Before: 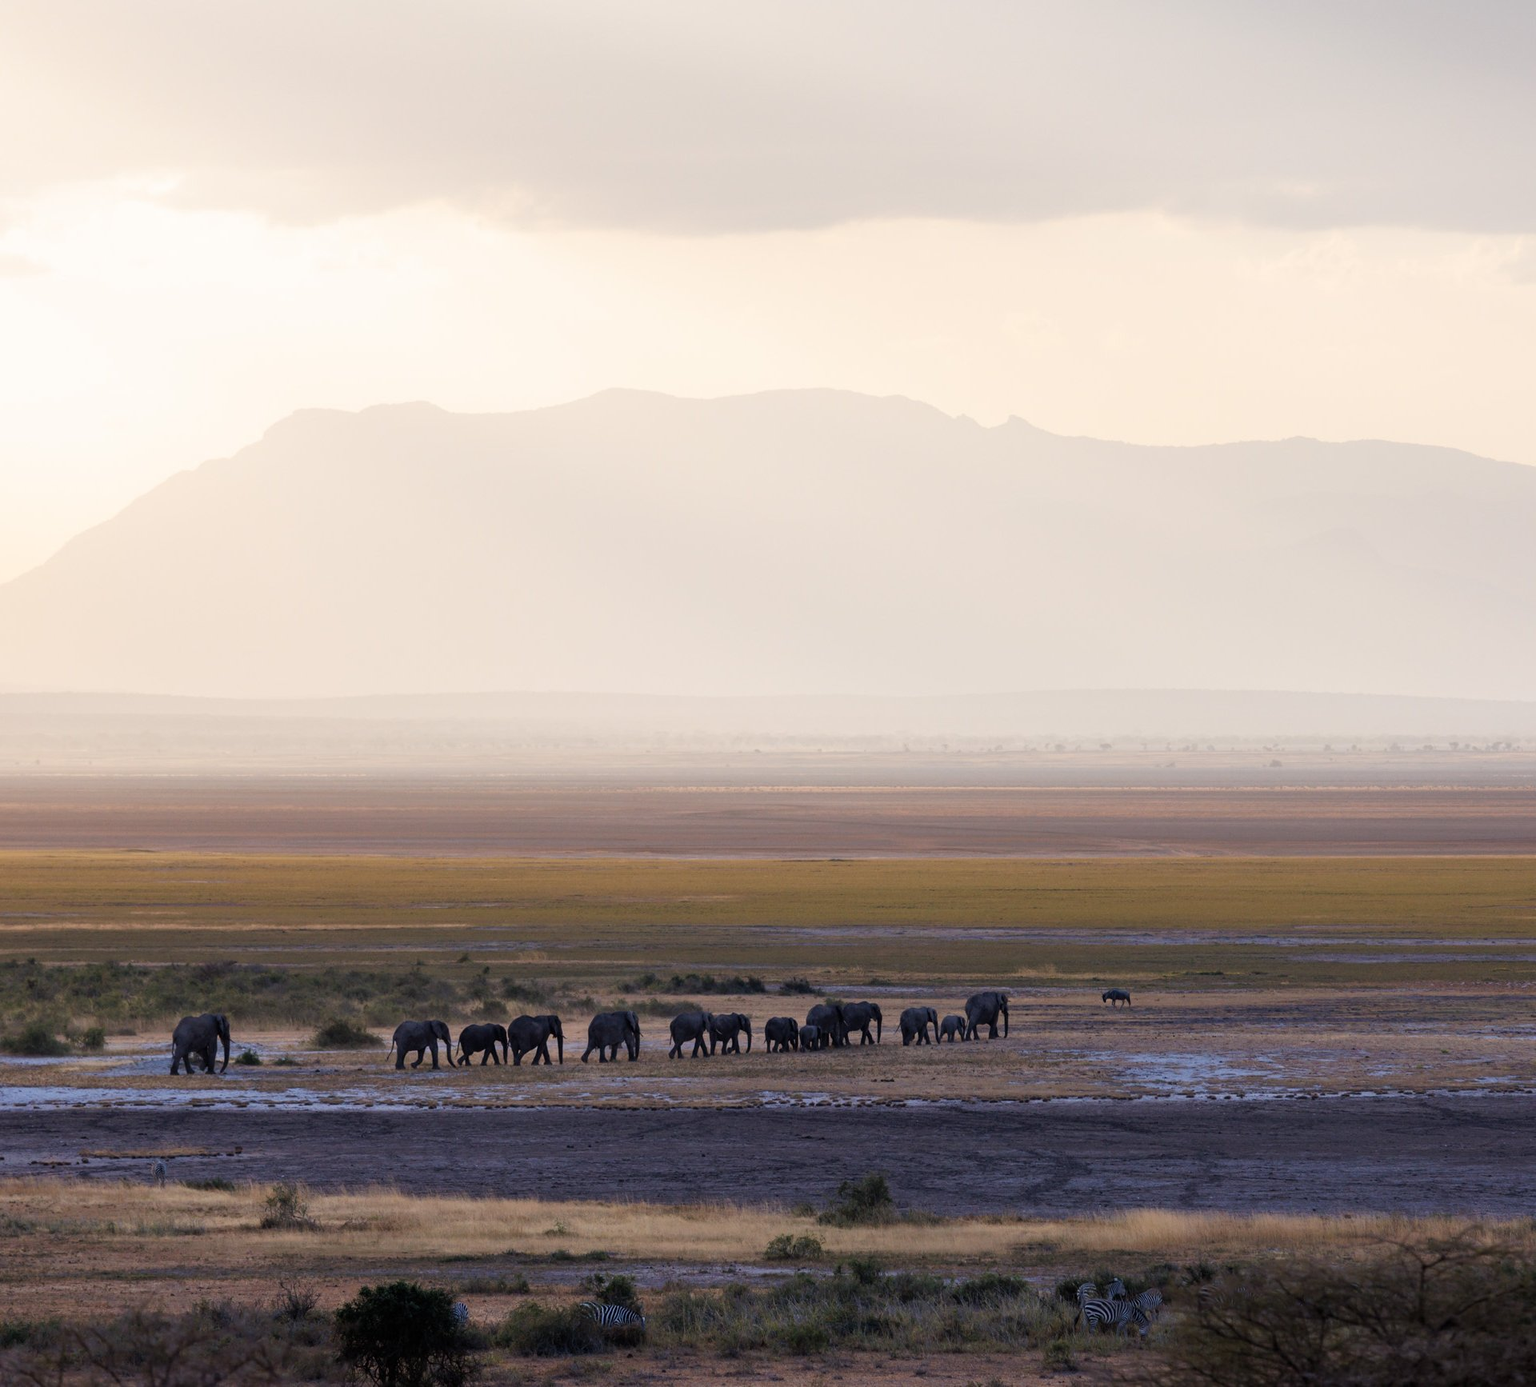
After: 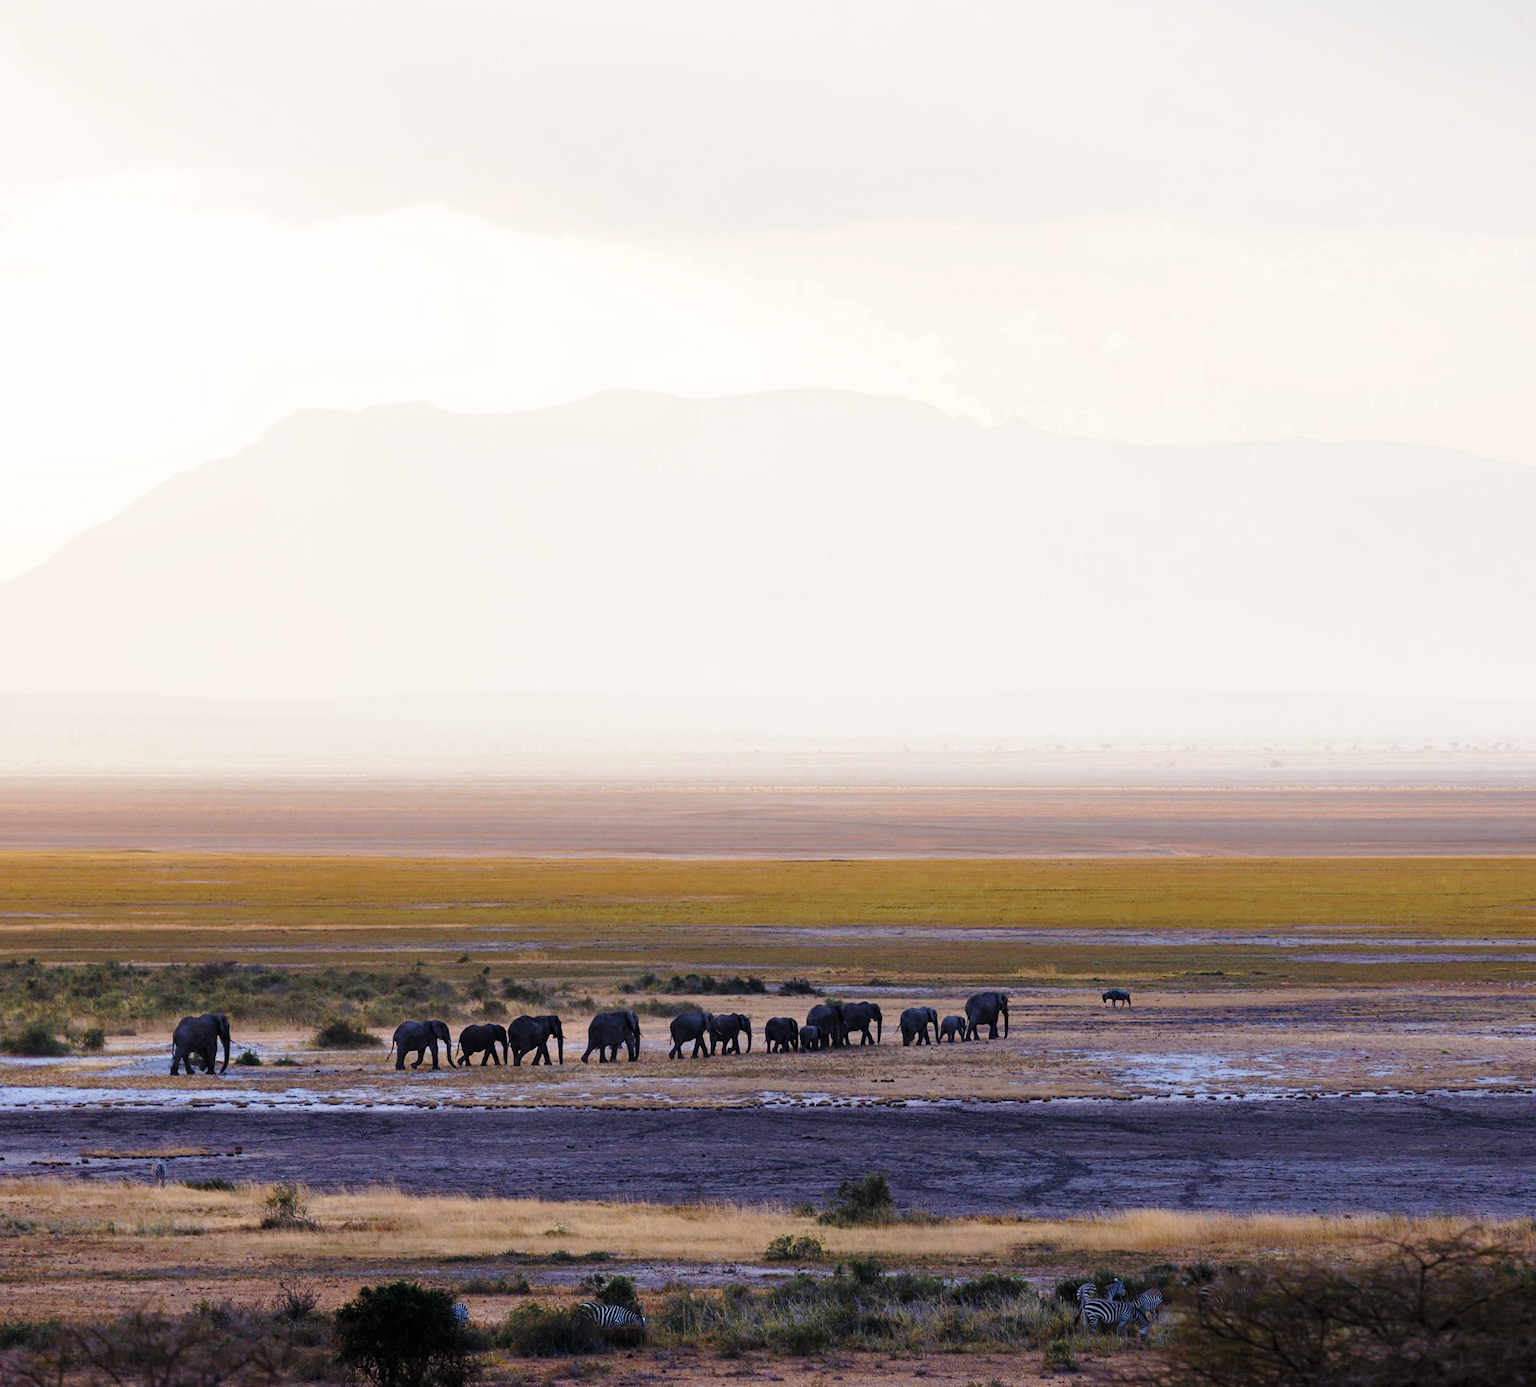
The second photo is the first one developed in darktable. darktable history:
color zones: curves: ch0 [(0.11, 0.396) (0.195, 0.36) (0.25, 0.5) (0.303, 0.412) (0.357, 0.544) (0.75, 0.5) (0.967, 0.328)]; ch1 [(0, 0.468) (0.112, 0.512) (0.202, 0.6) (0.25, 0.5) (0.307, 0.352) (0.357, 0.544) (0.75, 0.5) (0.963, 0.524)]
base curve: curves: ch0 [(0, 0) (0.028, 0.03) (0.121, 0.232) (0.46, 0.748) (0.859, 0.968) (1, 1)], preserve colors none
